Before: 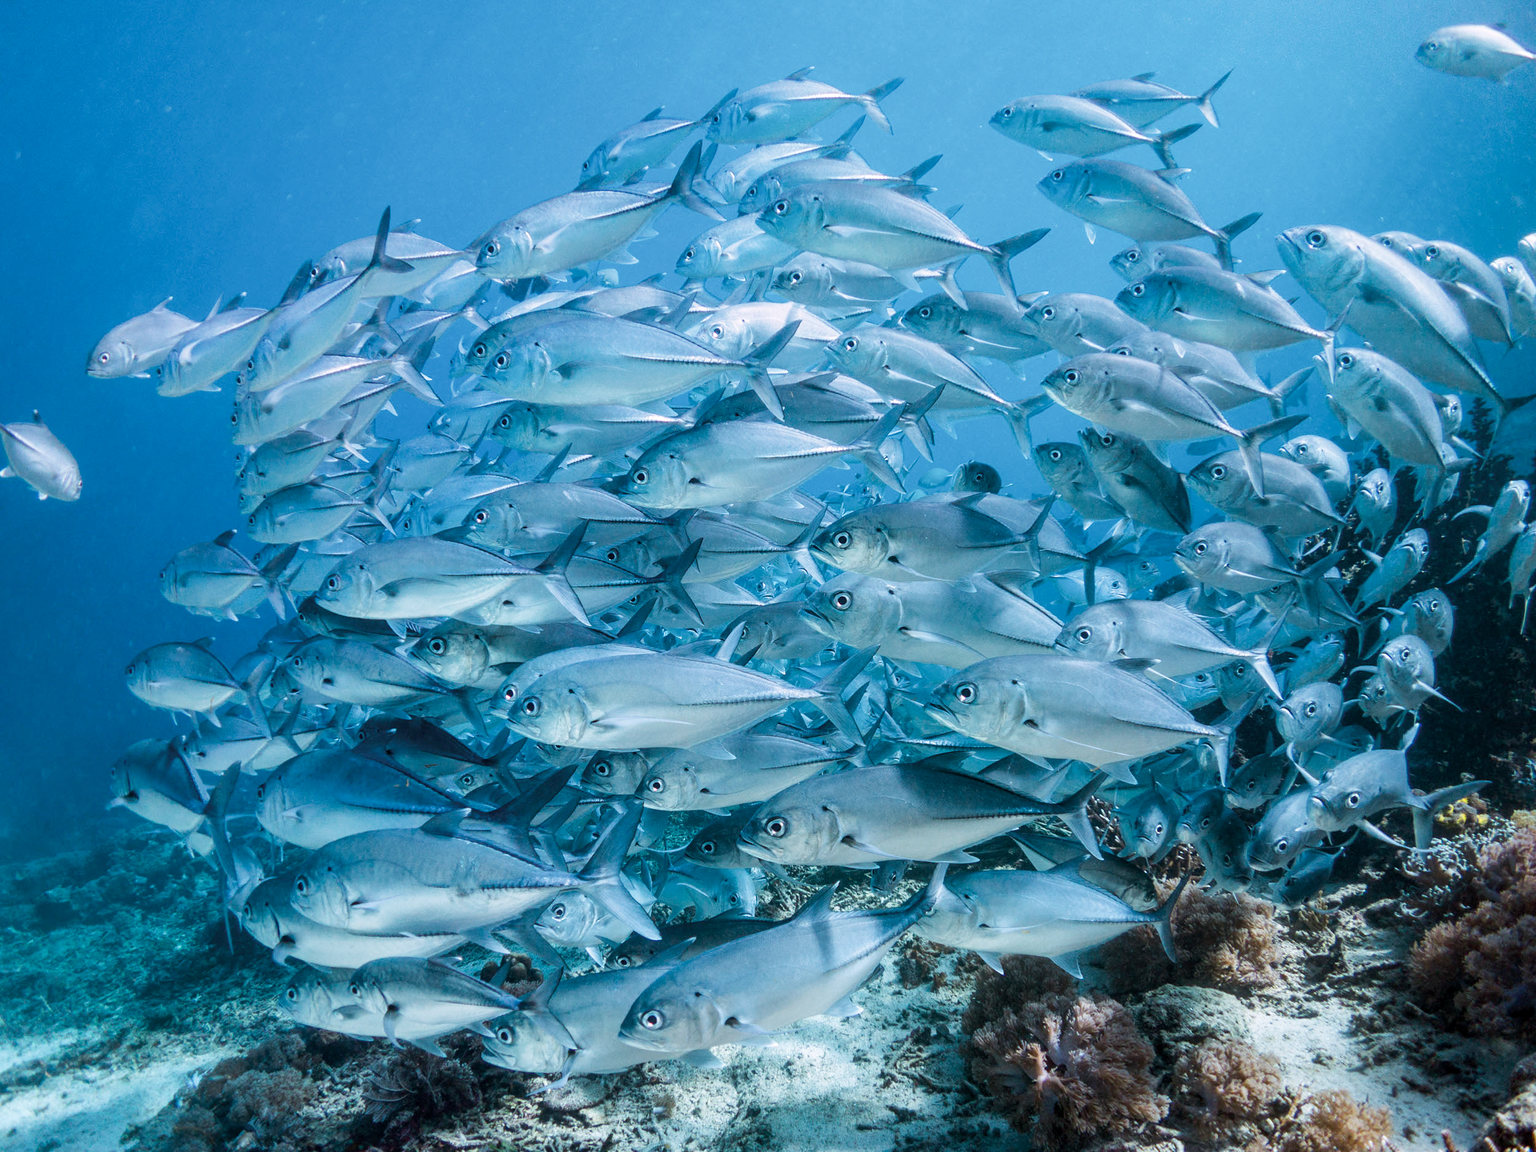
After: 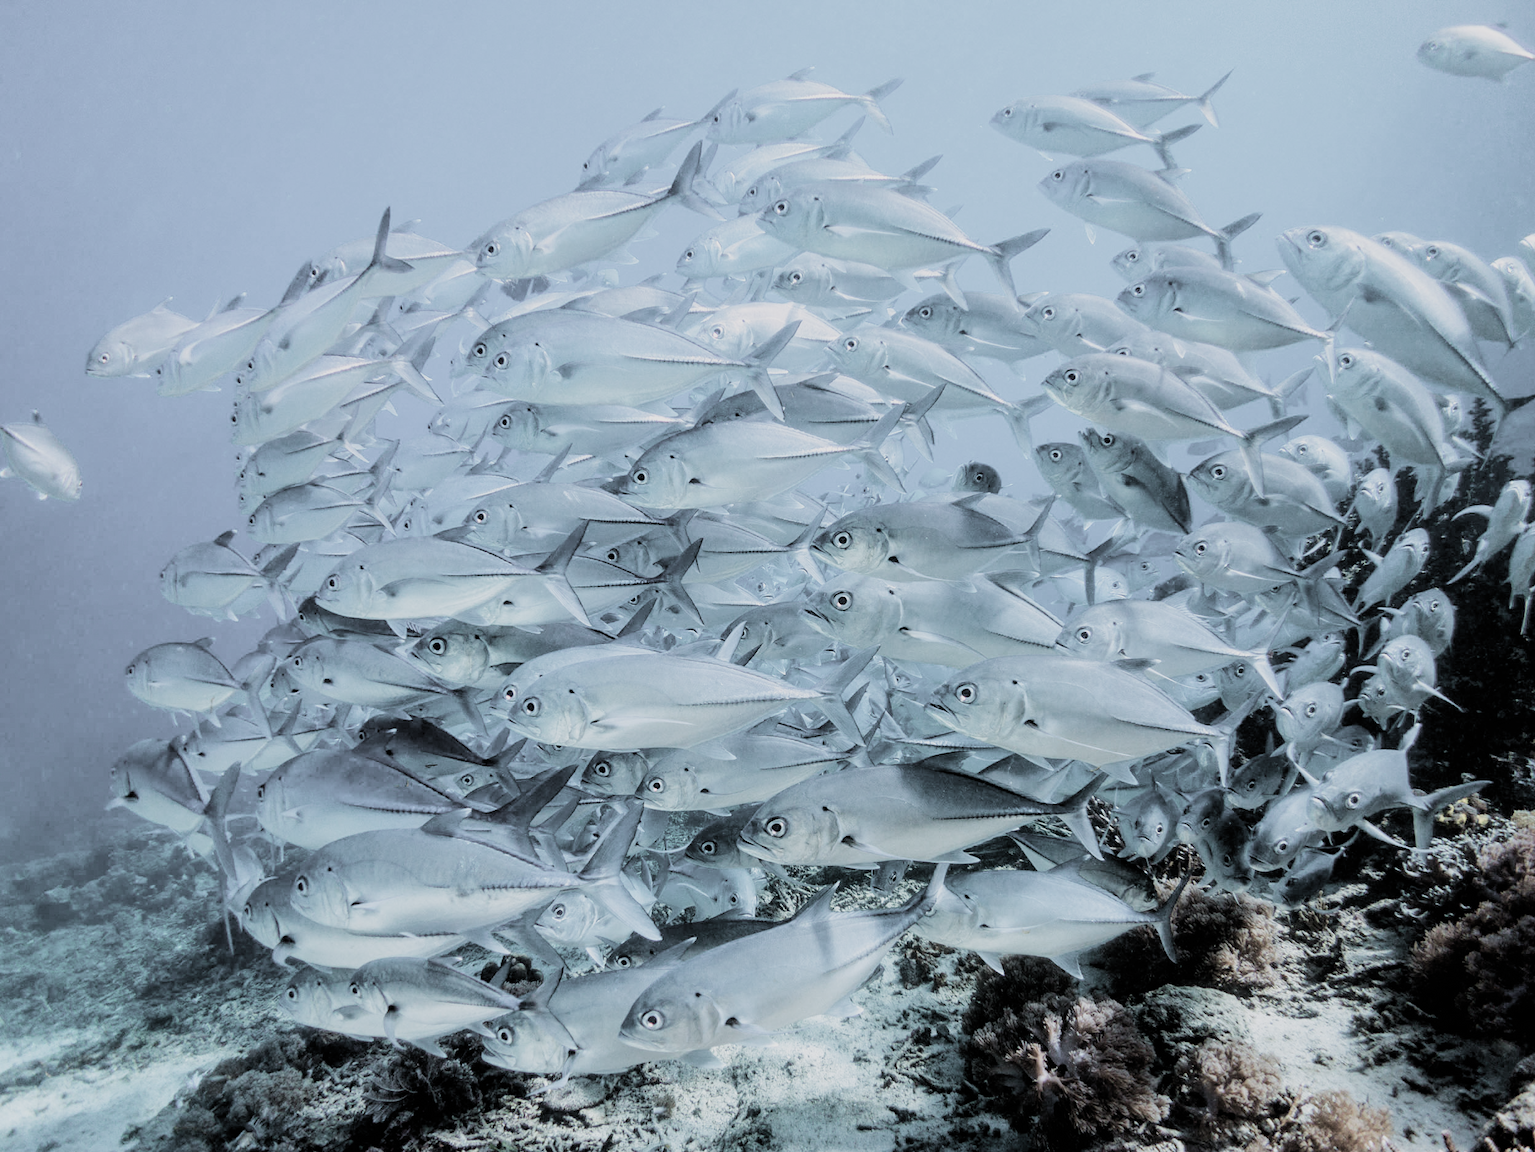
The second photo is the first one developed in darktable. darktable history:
color balance rgb: shadows lift › chroma 1.037%, shadows lift › hue 29.79°, perceptual saturation grading › global saturation 36.857%, perceptual saturation grading › shadows 34.539%, perceptual brilliance grading › global brilliance 2.516%, perceptual brilliance grading › highlights -2.388%, perceptual brilliance grading › shadows 3.798%
filmic rgb: black relative exposure -5.13 EV, white relative exposure 3.96 EV, hardness 2.89, contrast 1.192, highlights saturation mix -31.47%, color science v4 (2020)
exposure: black level correction 0.001, compensate exposure bias true, compensate highlight preservation false
